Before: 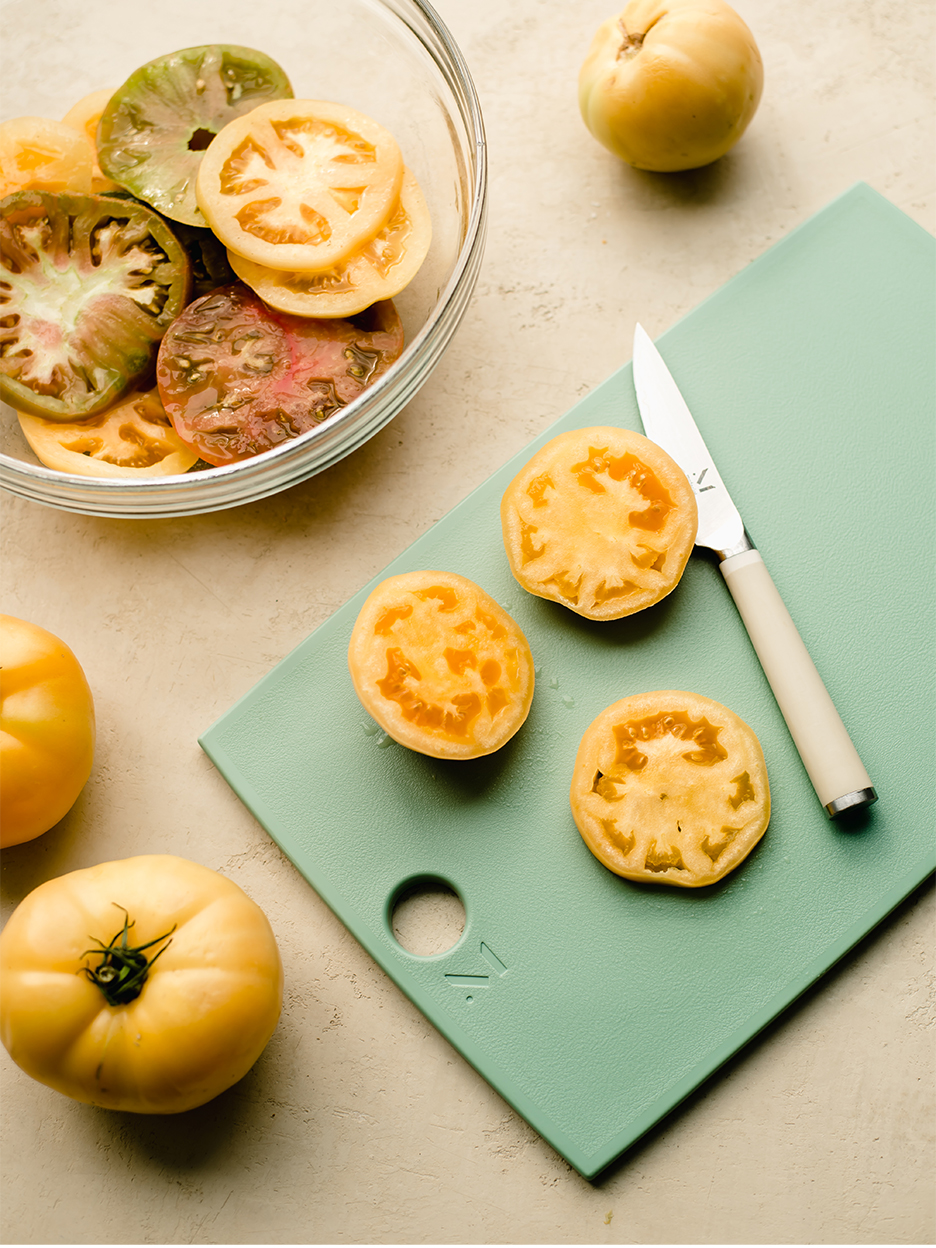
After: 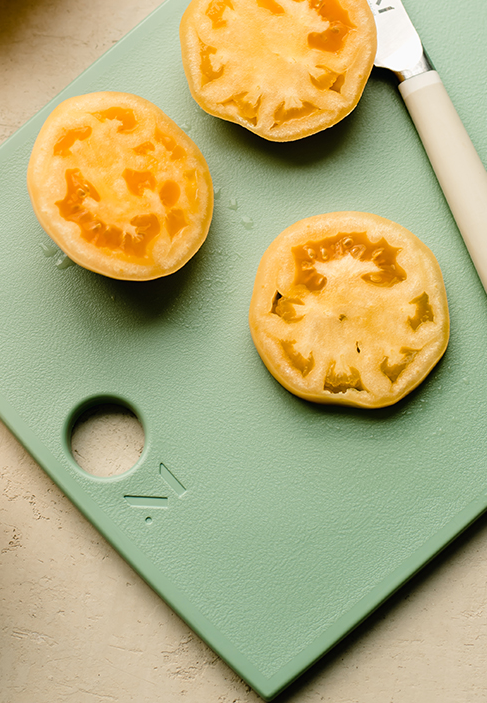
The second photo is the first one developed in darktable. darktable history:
color zones: curves: ch2 [(0, 0.5) (0.143, 0.5) (0.286, 0.489) (0.415, 0.421) (0.571, 0.5) (0.714, 0.5) (0.857, 0.5) (1, 0.5)]
crop: left 34.393%, top 38.437%, right 13.528%, bottom 5.189%
